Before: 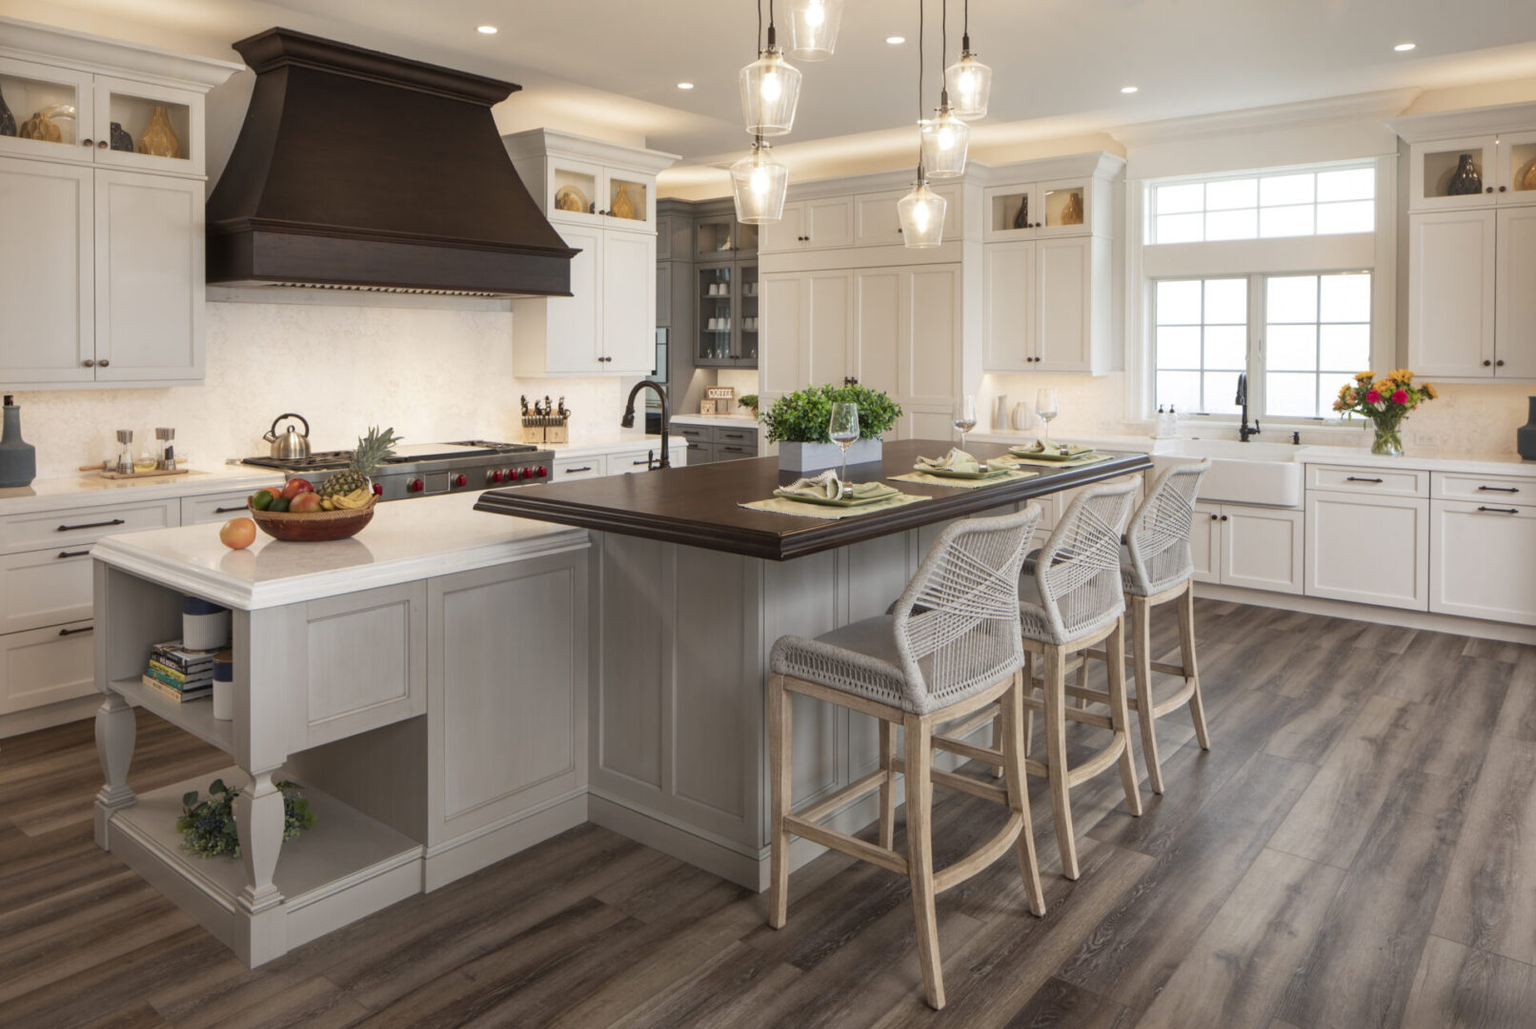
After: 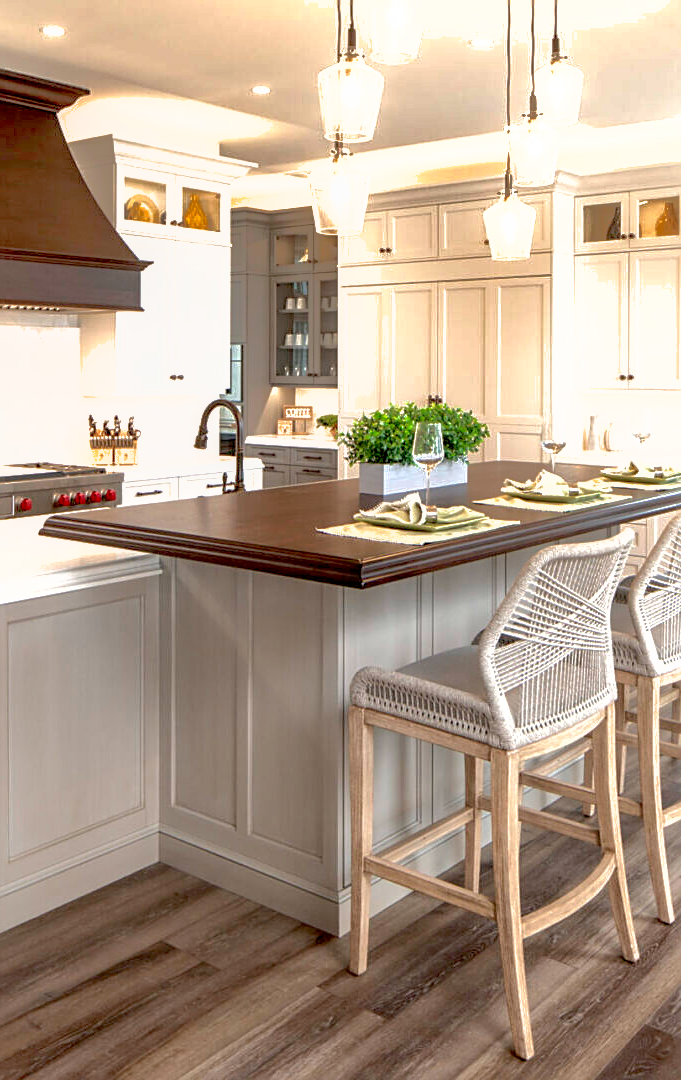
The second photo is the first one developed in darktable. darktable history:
sharpen: on, module defaults
crop: left 28.466%, right 29.267%
local contrast: detail 109%
exposure: black level correction 0.01, exposure 1 EV, compensate exposure bias true, compensate highlight preservation false
shadows and highlights: highlights -60.11
